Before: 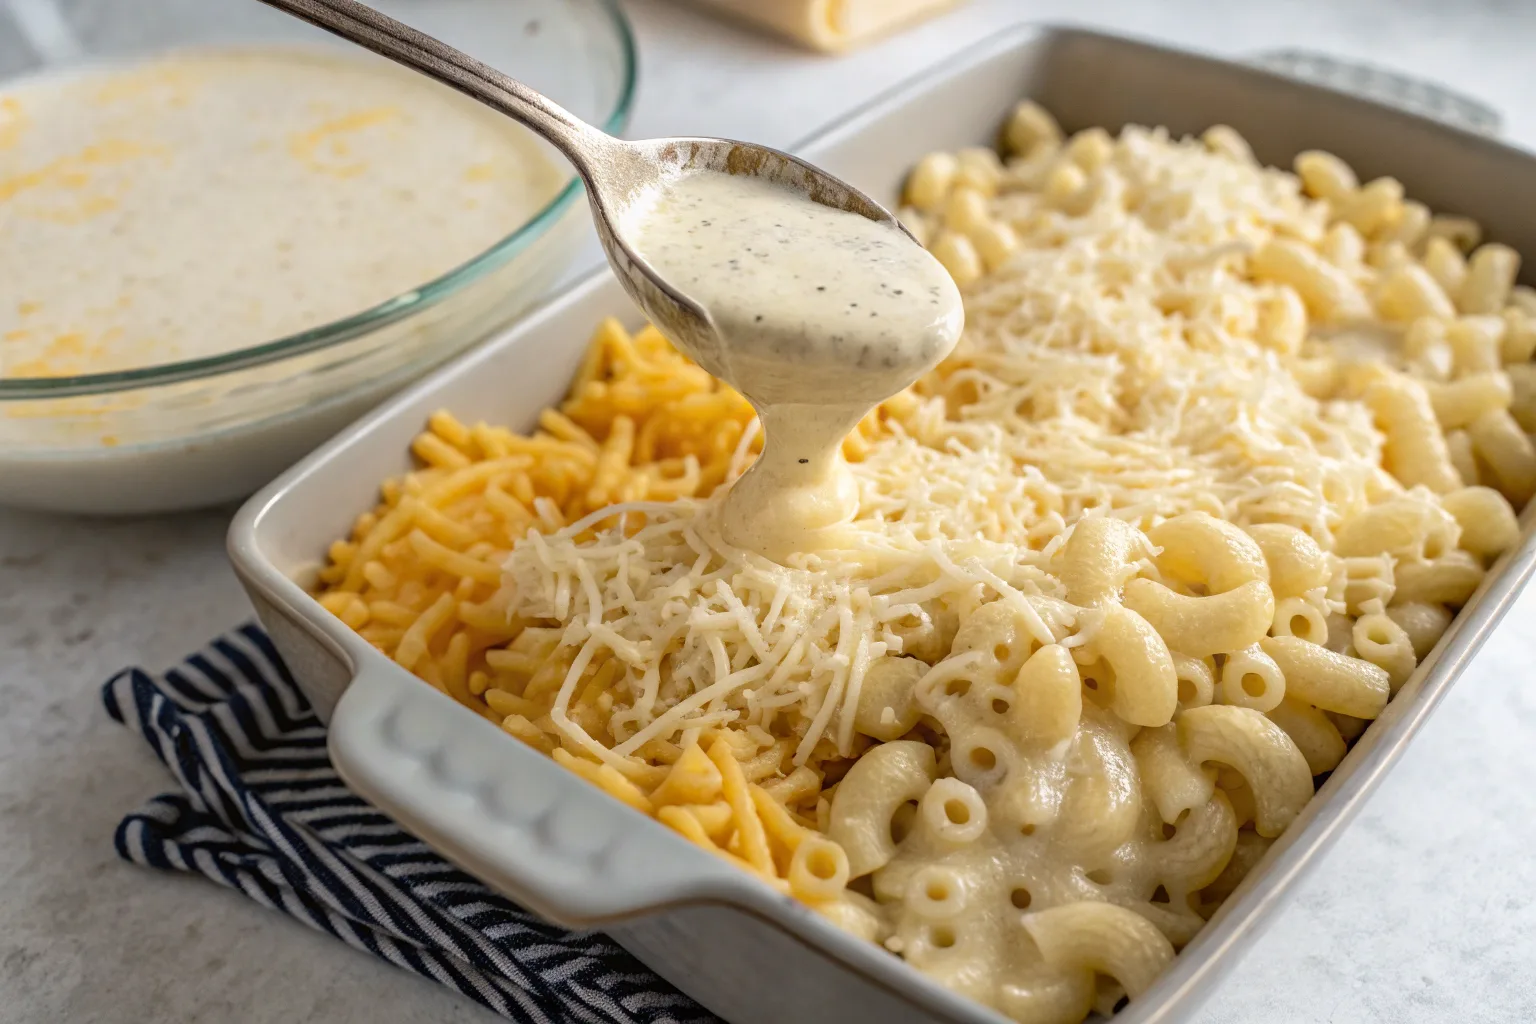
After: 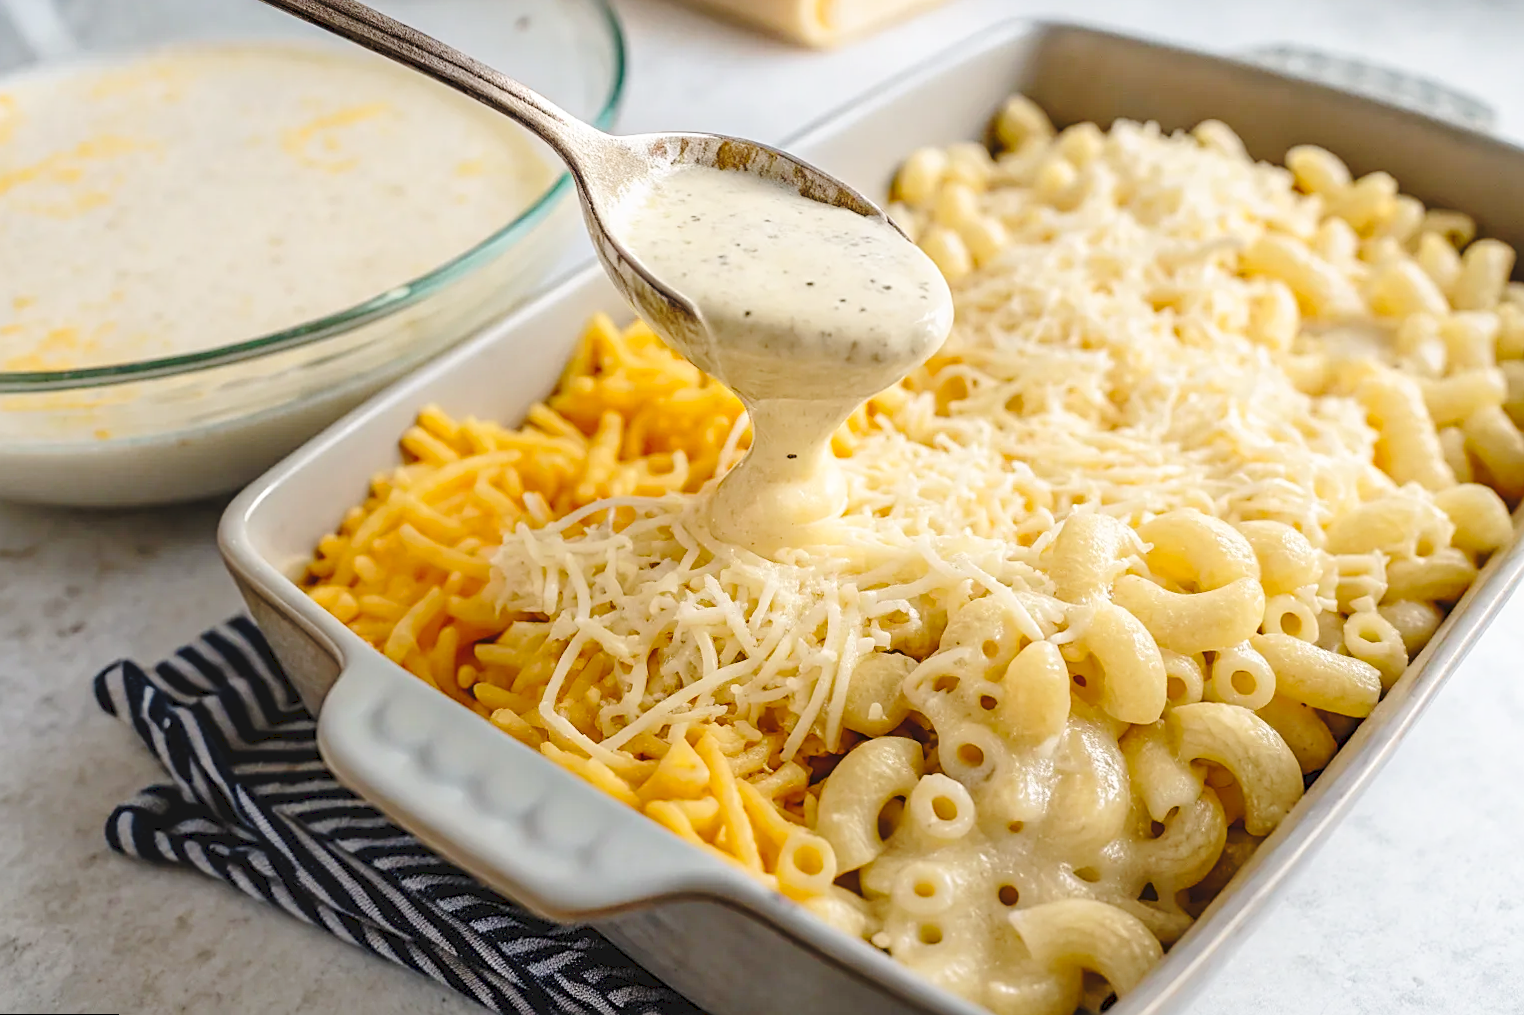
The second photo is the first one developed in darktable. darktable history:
tone curve: curves: ch0 [(0, 0) (0.003, 0.072) (0.011, 0.073) (0.025, 0.072) (0.044, 0.076) (0.069, 0.089) (0.1, 0.103) (0.136, 0.123) (0.177, 0.158) (0.224, 0.21) (0.277, 0.275) (0.335, 0.372) (0.399, 0.463) (0.468, 0.556) (0.543, 0.633) (0.623, 0.712) (0.709, 0.795) (0.801, 0.869) (0.898, 0.942) (1, 1)], preserve colors none
color correction: saturation 1.11
sharpen: on, module defaults
rotate and perspective: rotation 0.192°, lens shift (horizontal) -0.015, crop left 0.005, crop right 0.996, crop top 0.006, crop bottom 0.99
